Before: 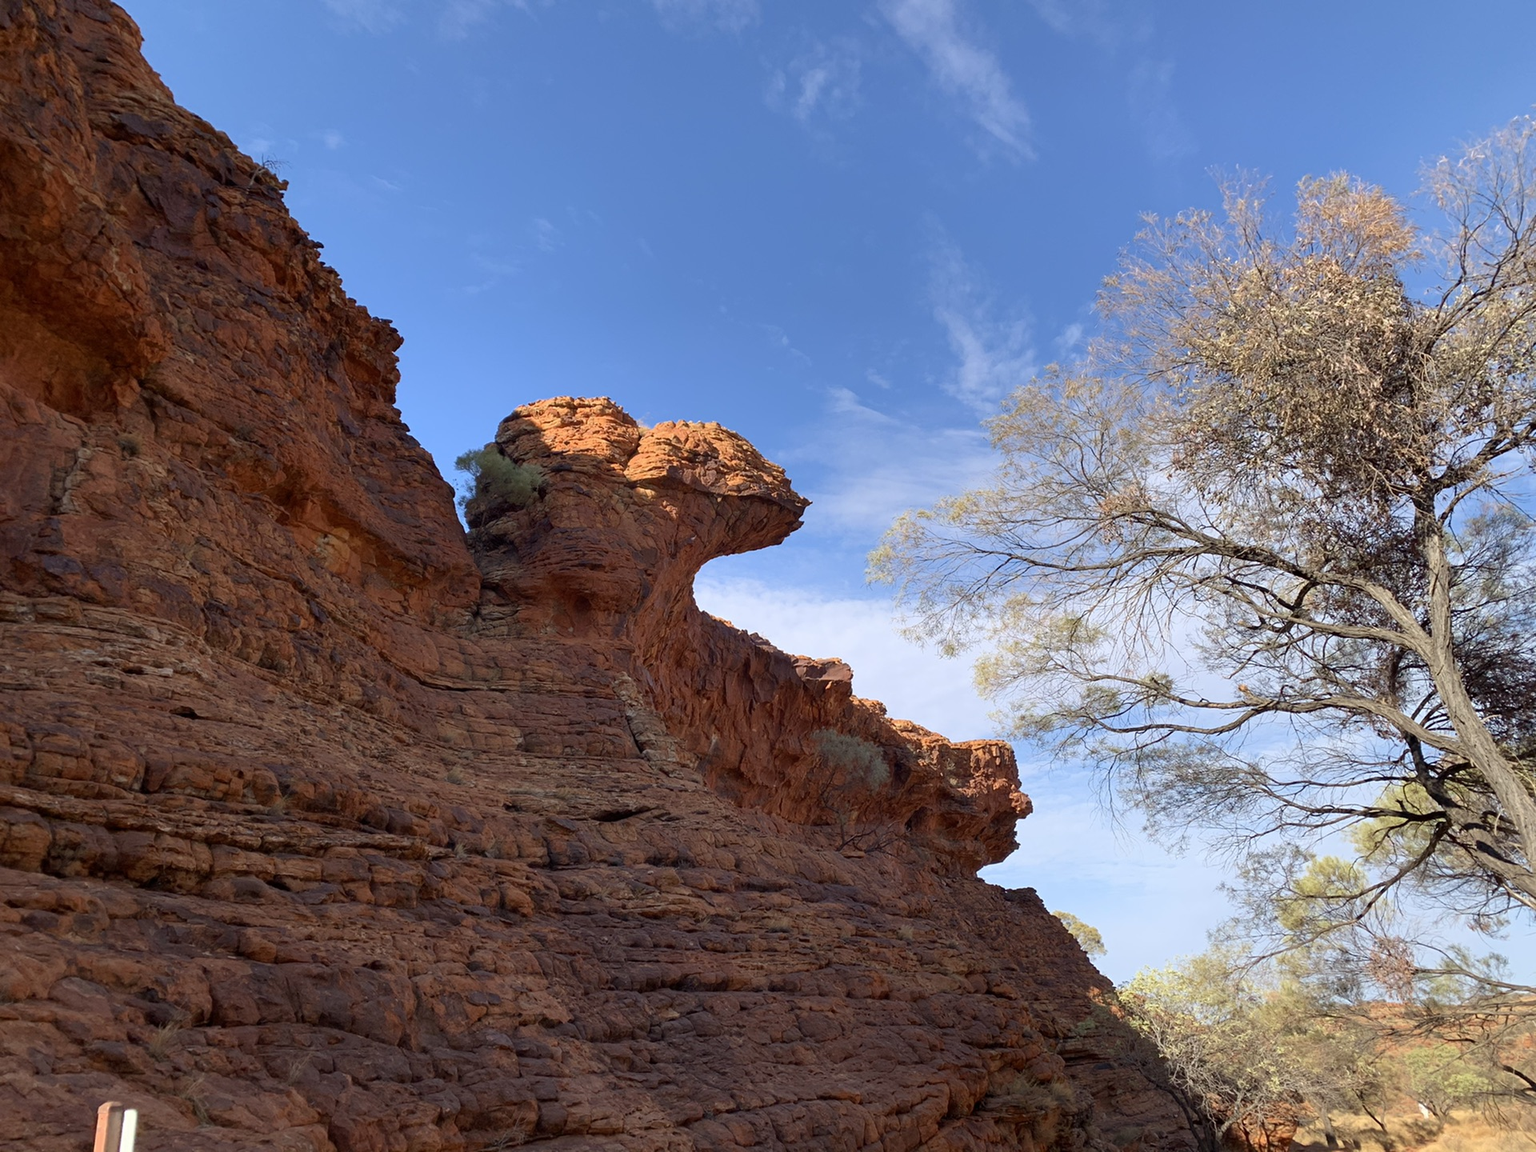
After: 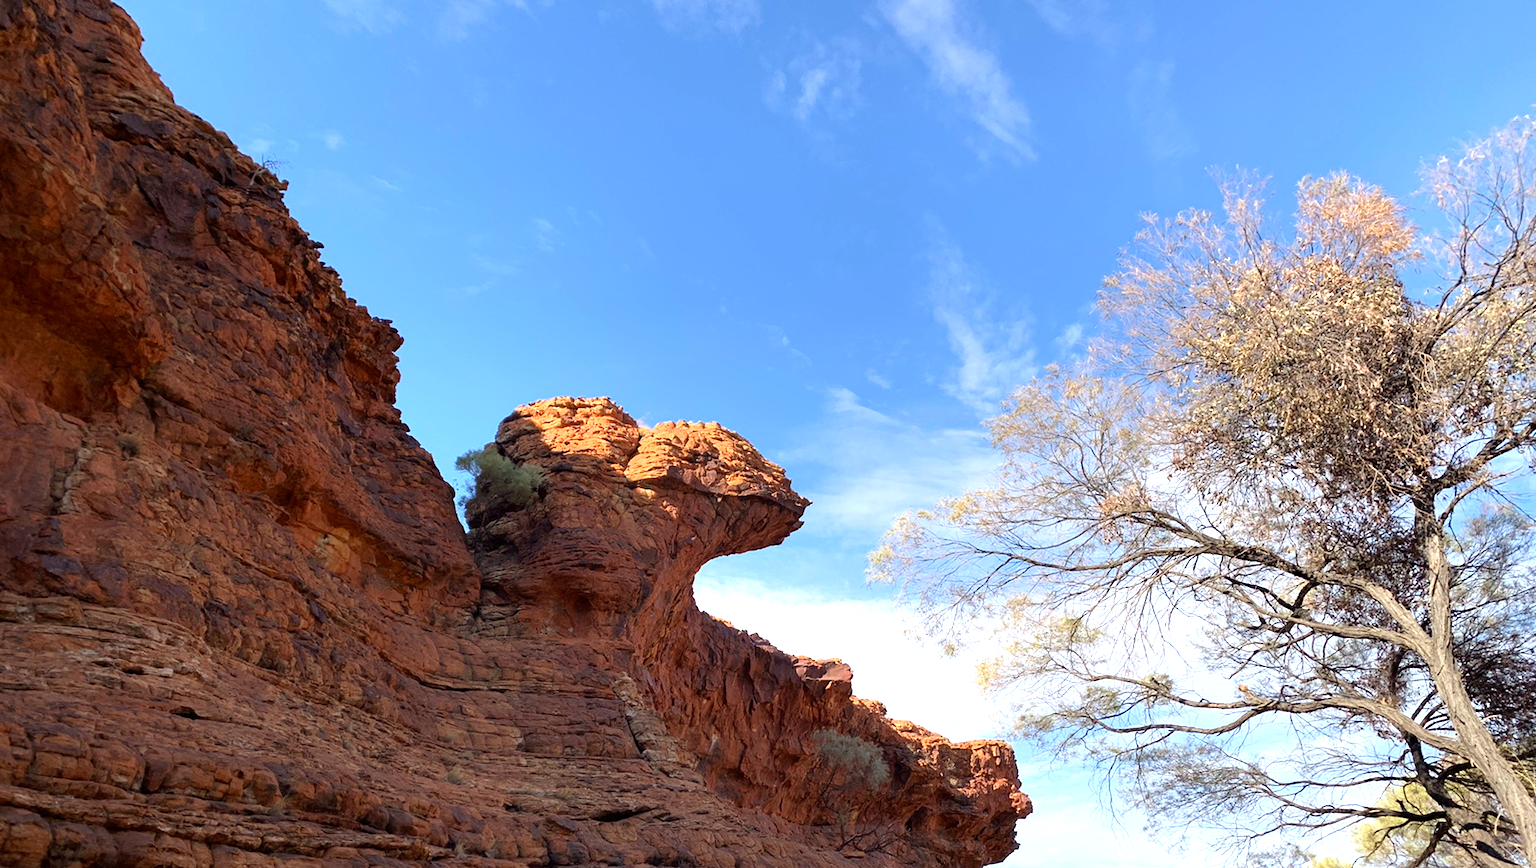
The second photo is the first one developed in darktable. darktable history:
crop: bottom 24.533%
tone equalizer: -8 EV -0.748 EV, -7 EV -0.729 EV, -6 EV -0.638 EV, -5 EV -0.414 EV, -3 EV 0.402 EV, -2 EV 0.6 EV, -1 EV 0.691 EV, +0 EV 0.724 EV
